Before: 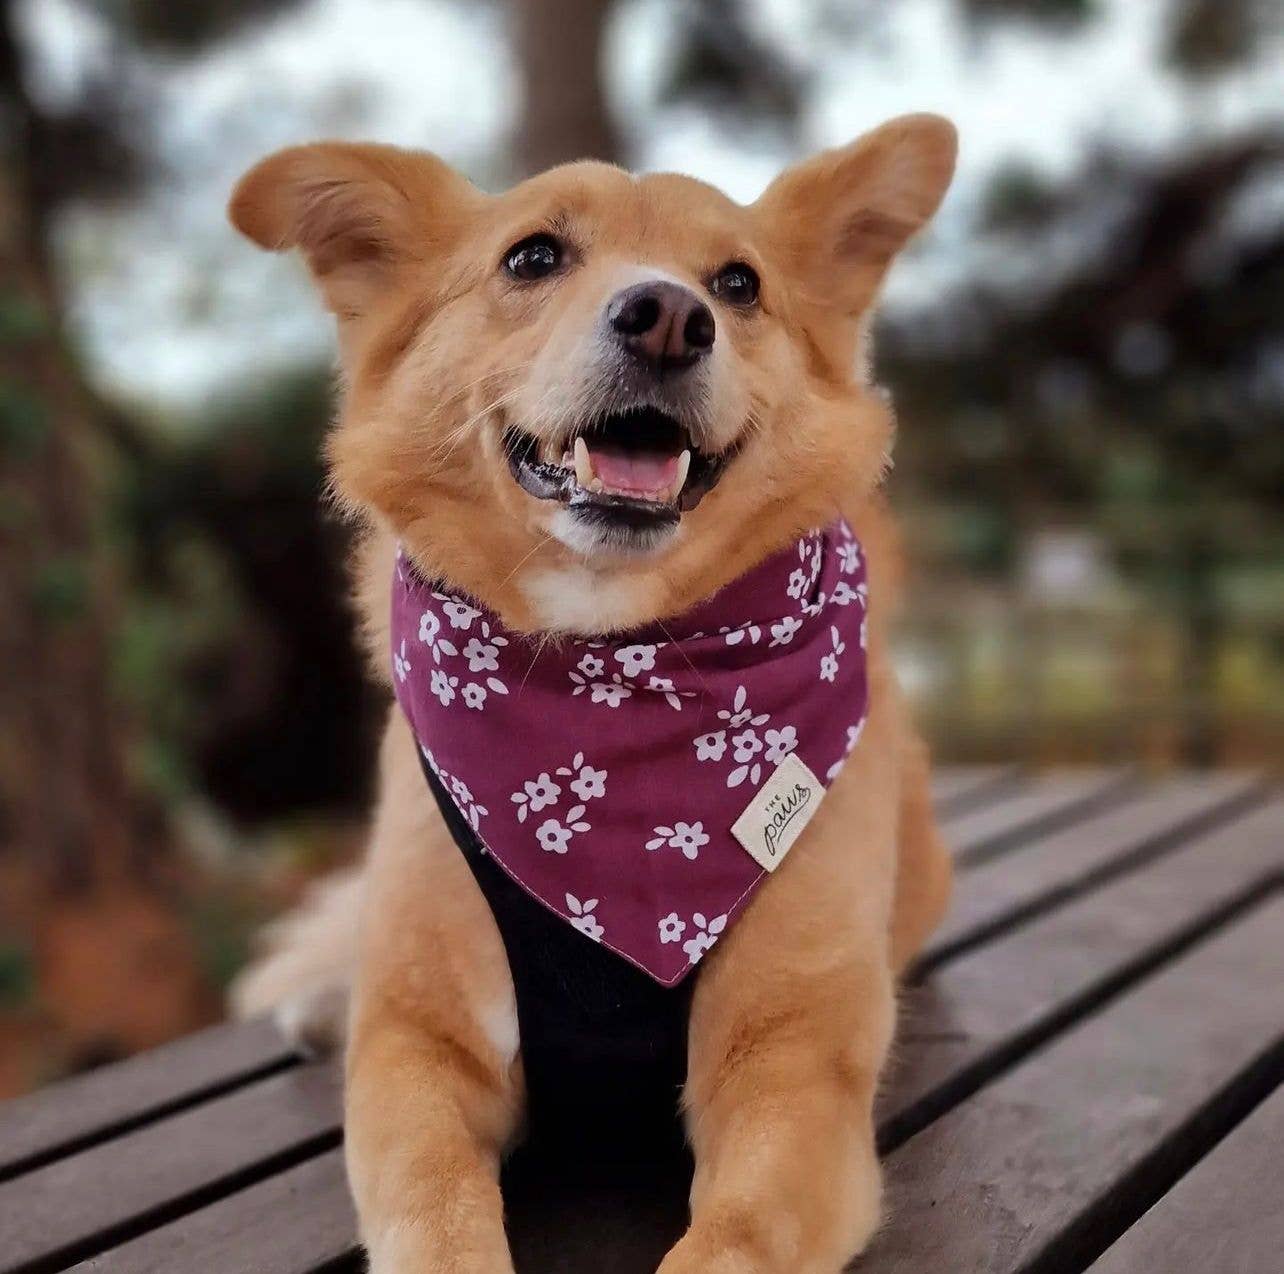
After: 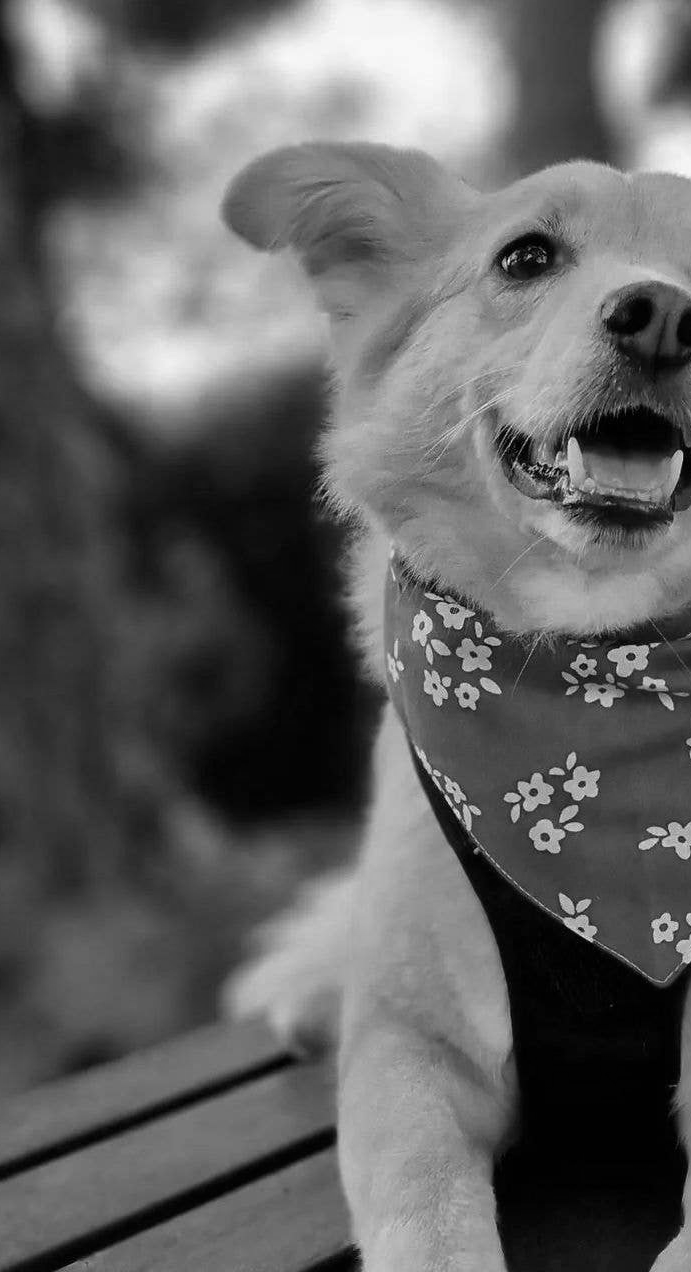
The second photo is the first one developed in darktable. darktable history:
crop: left 0.587%, right 45.588%, bottom 0.086%
base curve: curves: ch0 [(0, 0) (0.303, 0.277) (1, 1)]
color calibration: output gray [0.714, 0.278, 0, 0], illuminant same as pipeline (D50), adaptation none (bypass)
